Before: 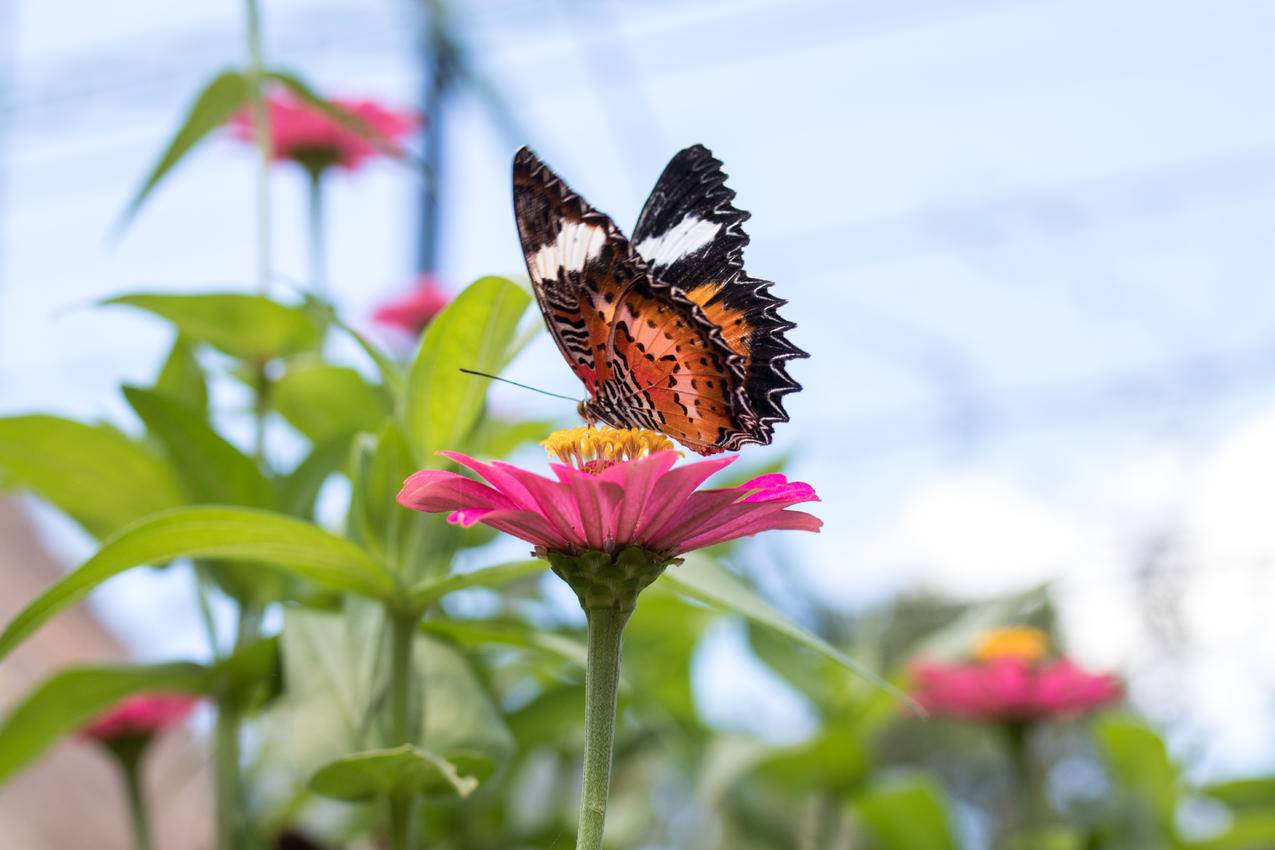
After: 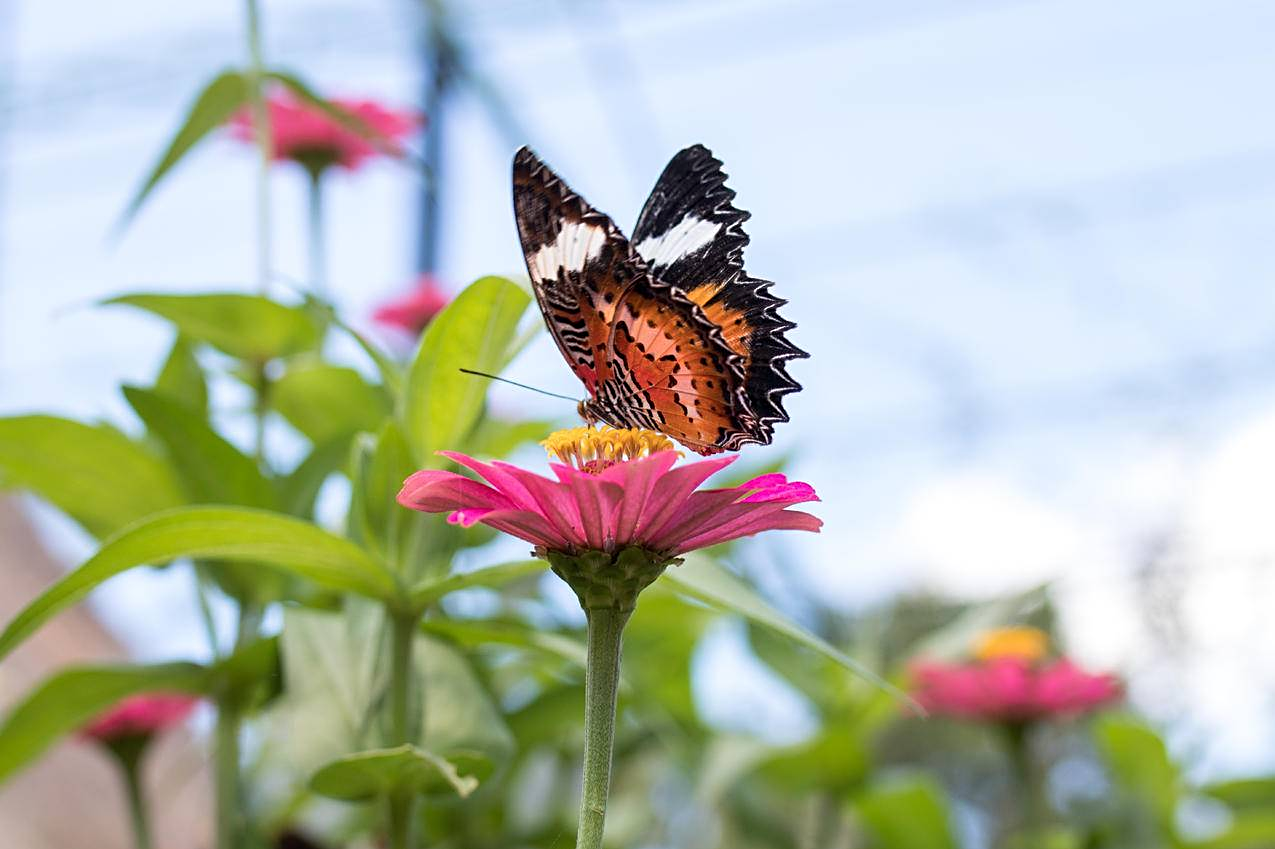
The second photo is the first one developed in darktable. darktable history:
crop: bottom 0.071%
sharpen: radius 2.529, amount 0.323
